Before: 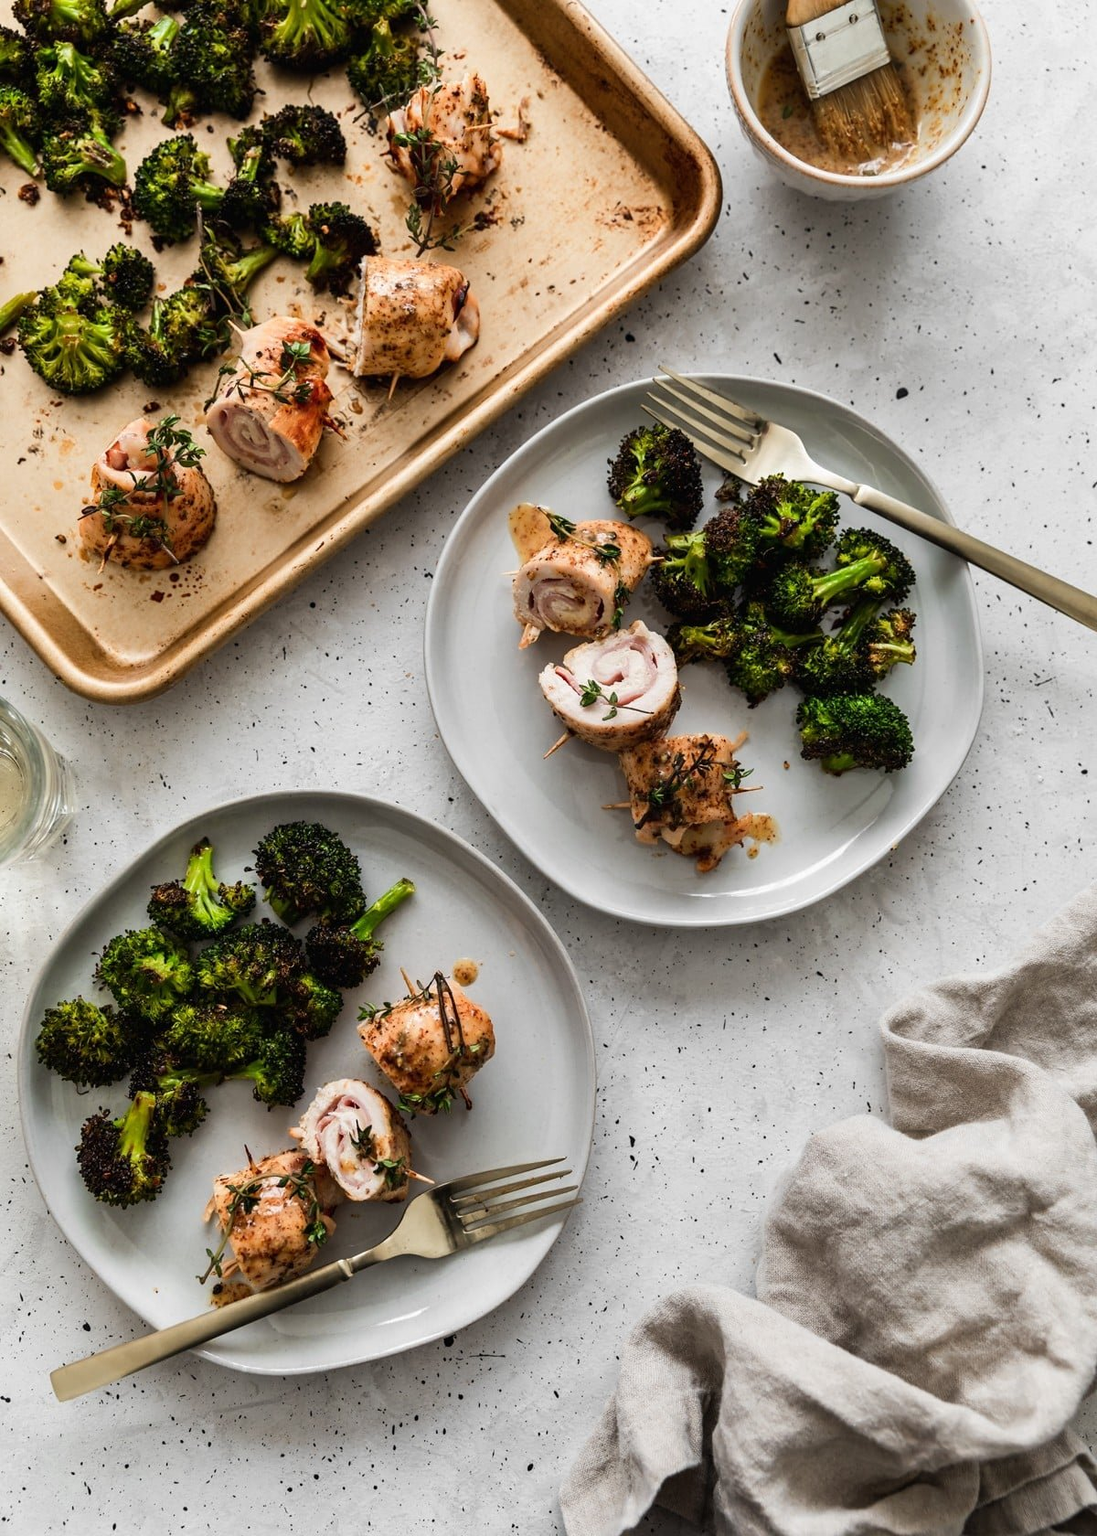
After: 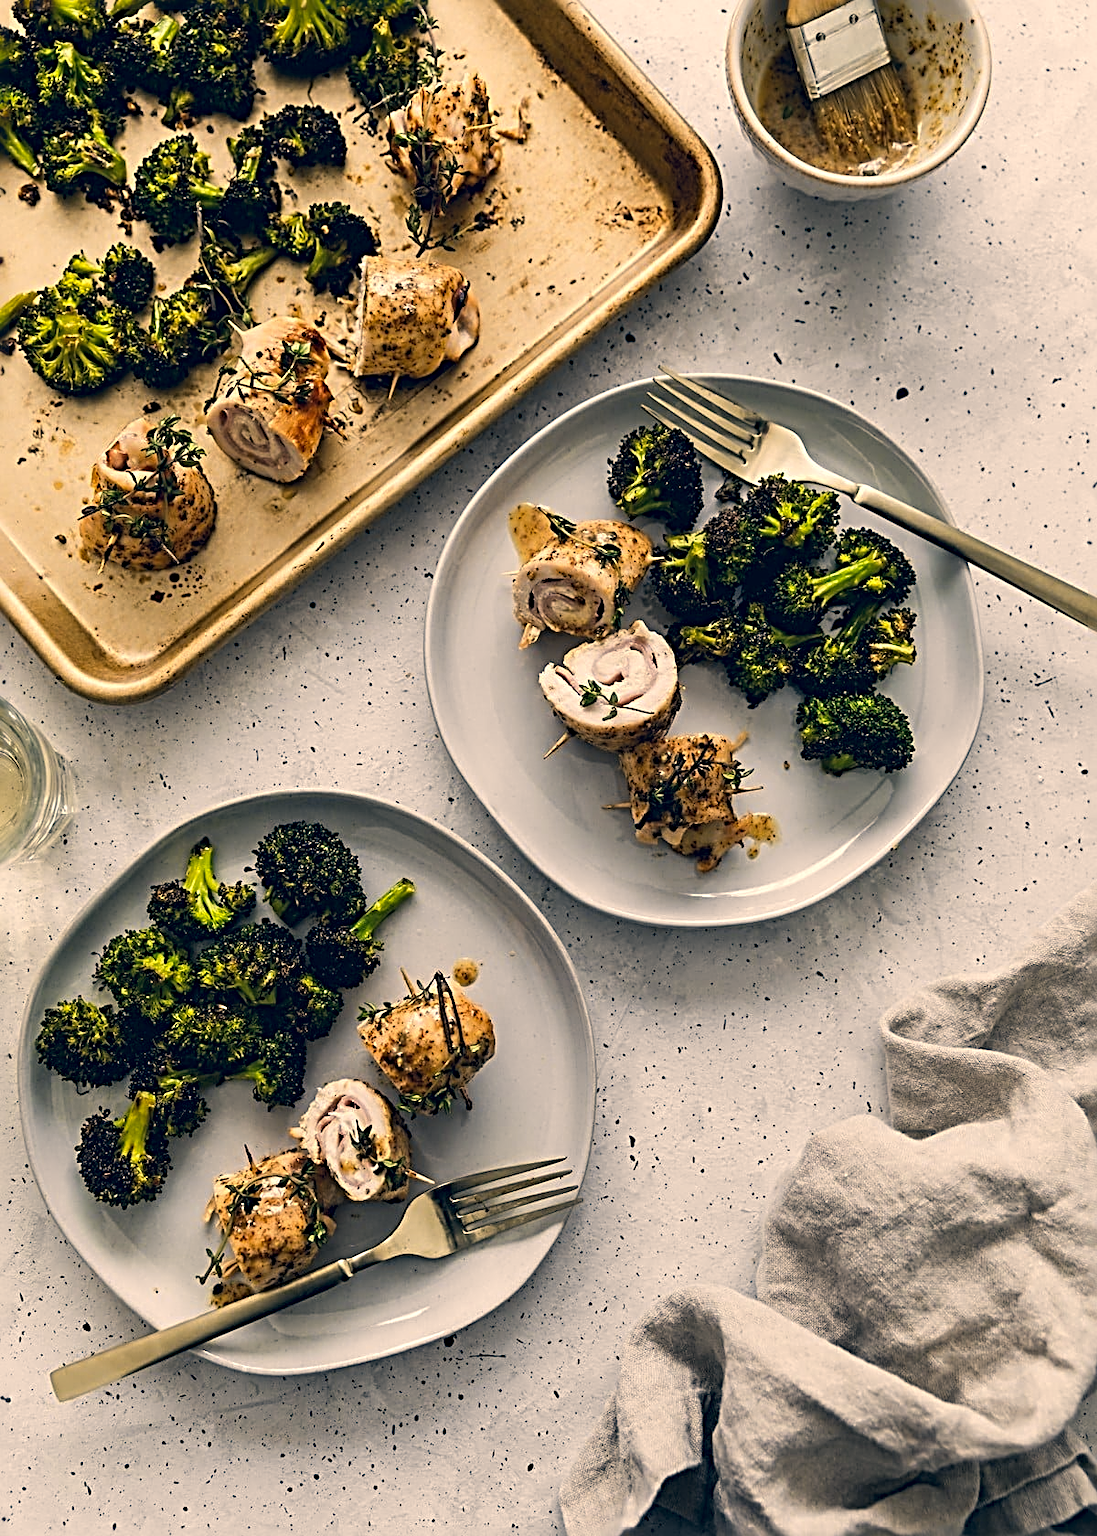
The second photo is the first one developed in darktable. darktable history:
color correction: highlights a* 10.32, highlights b* 14.66, shadows a* -9.59, shadows b* -15.02
sharpen: radius 3.69, amount 0.928
color contrast: green-magenta contrast 0.8, blue-yellow contrast 1.1, unbound 0
